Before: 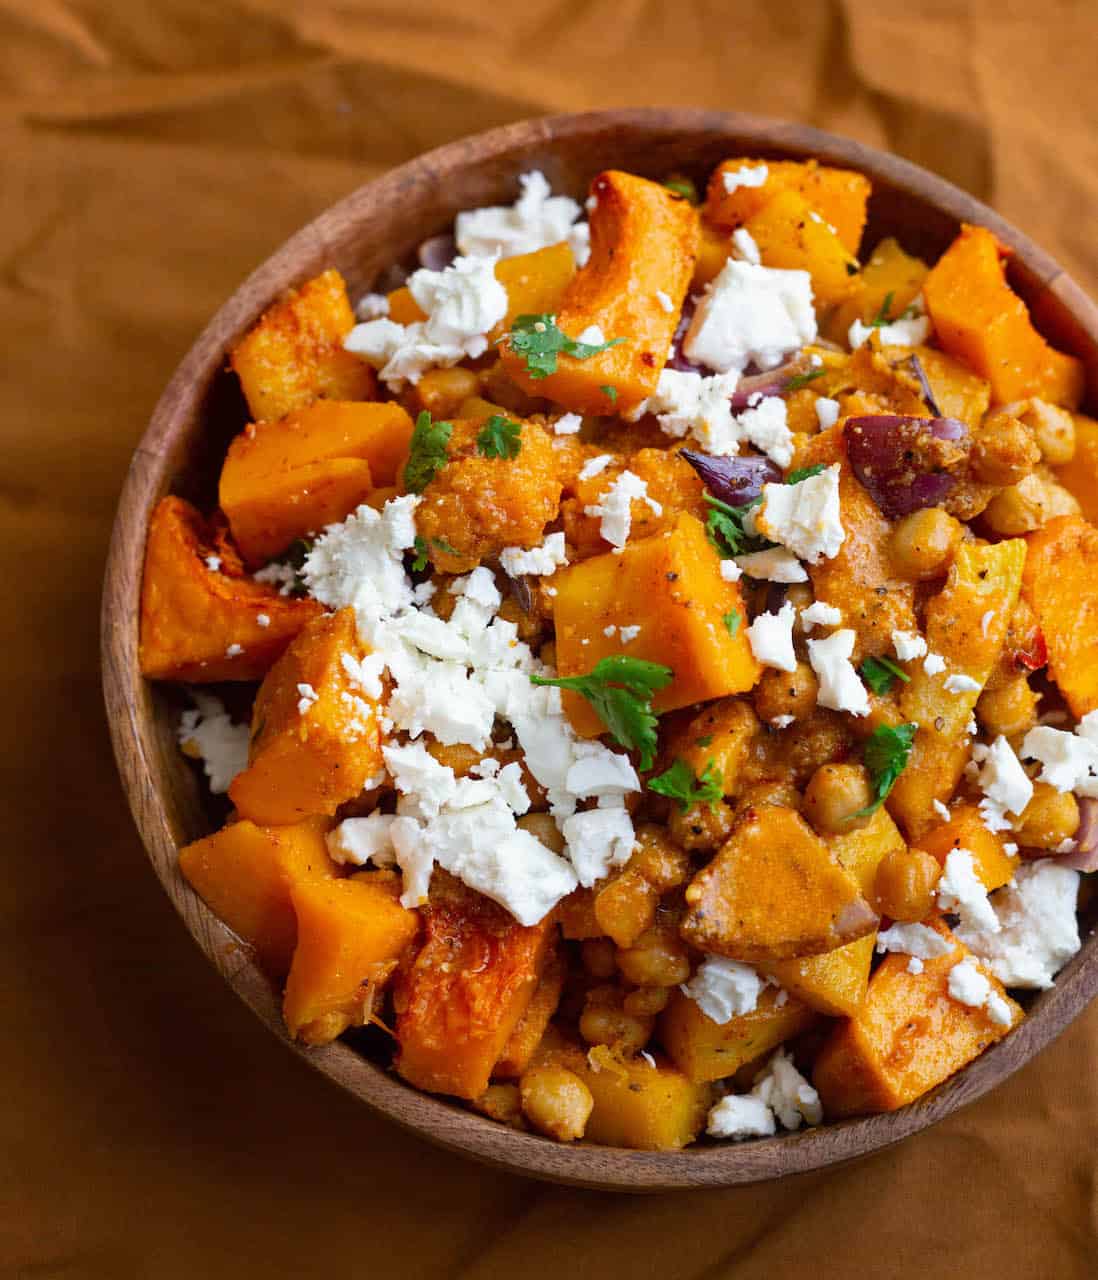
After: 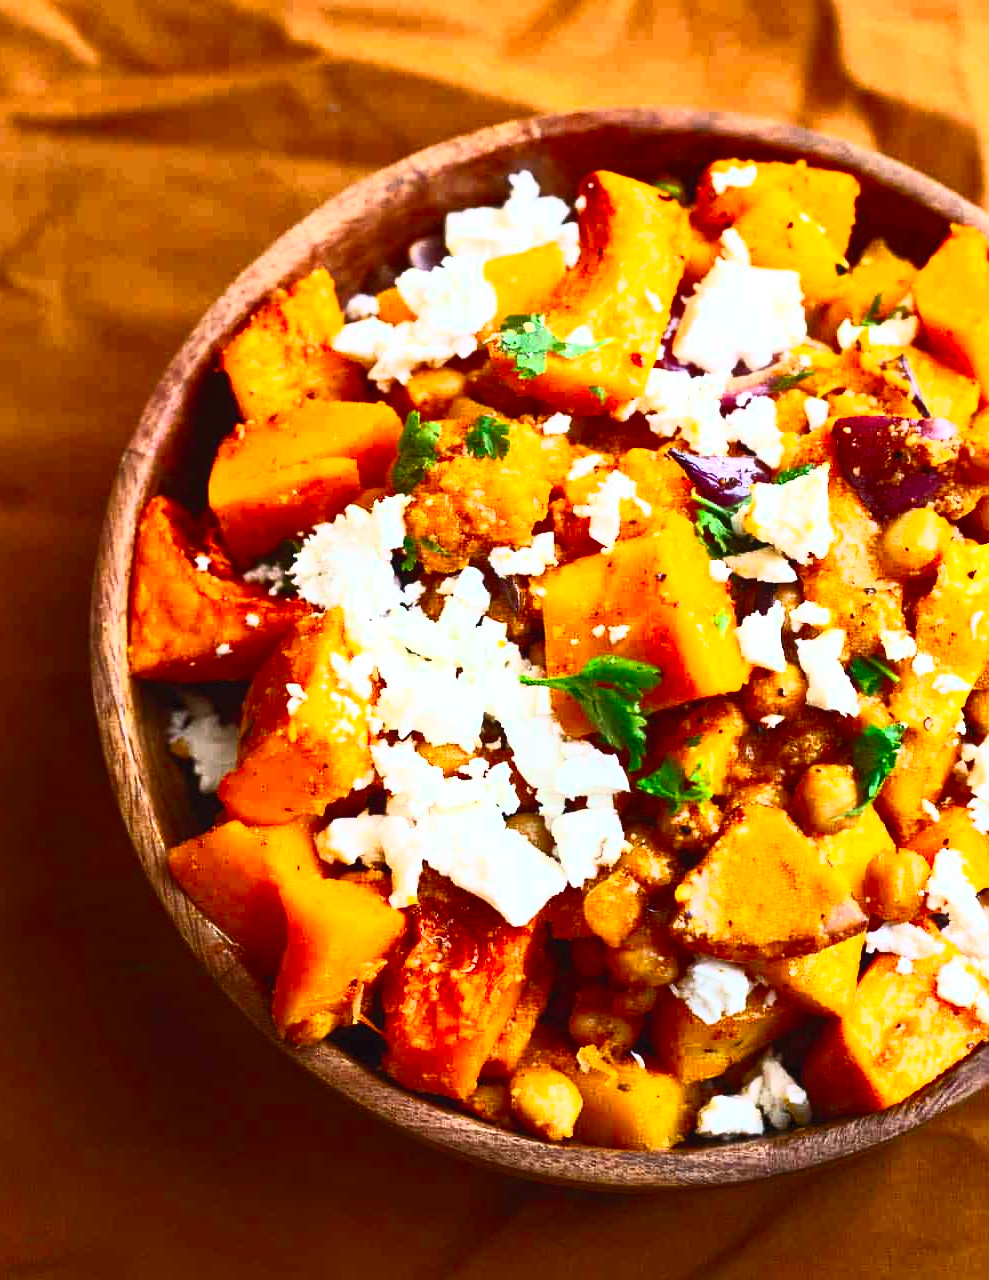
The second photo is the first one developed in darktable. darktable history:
contrast brightness saturation: contrast 0.83, brightness 0.59, saturation 0.59
crop and rotate: left 1.088%, right 8.807%
